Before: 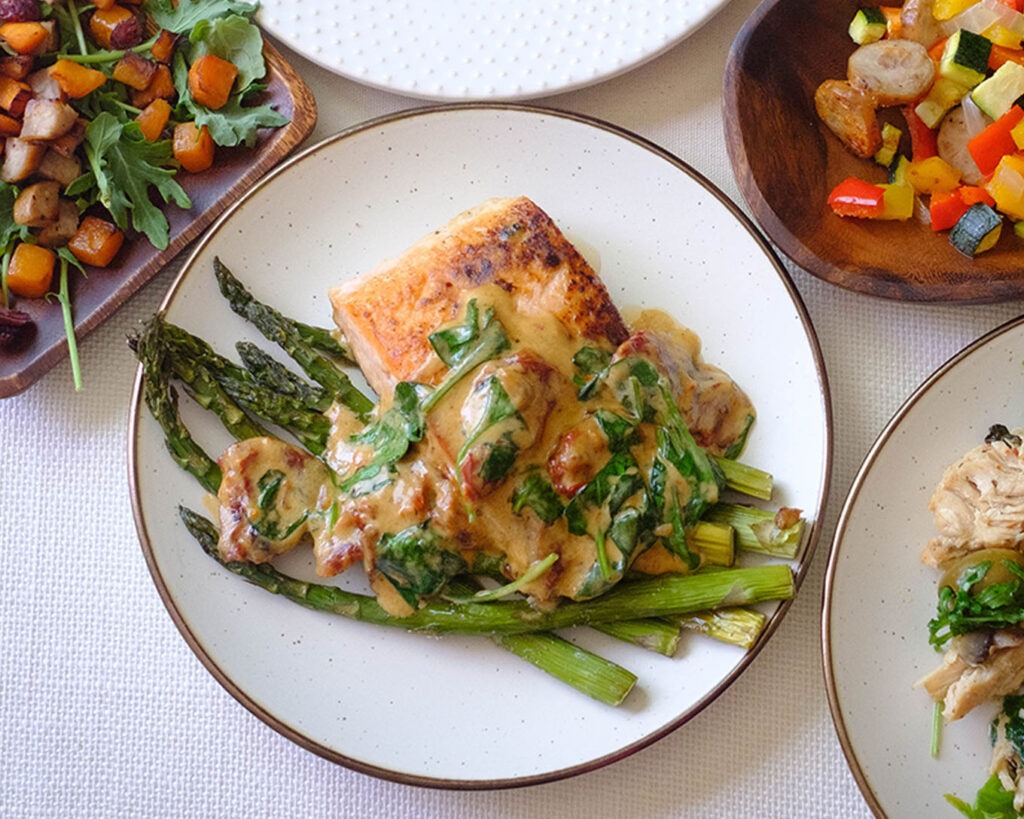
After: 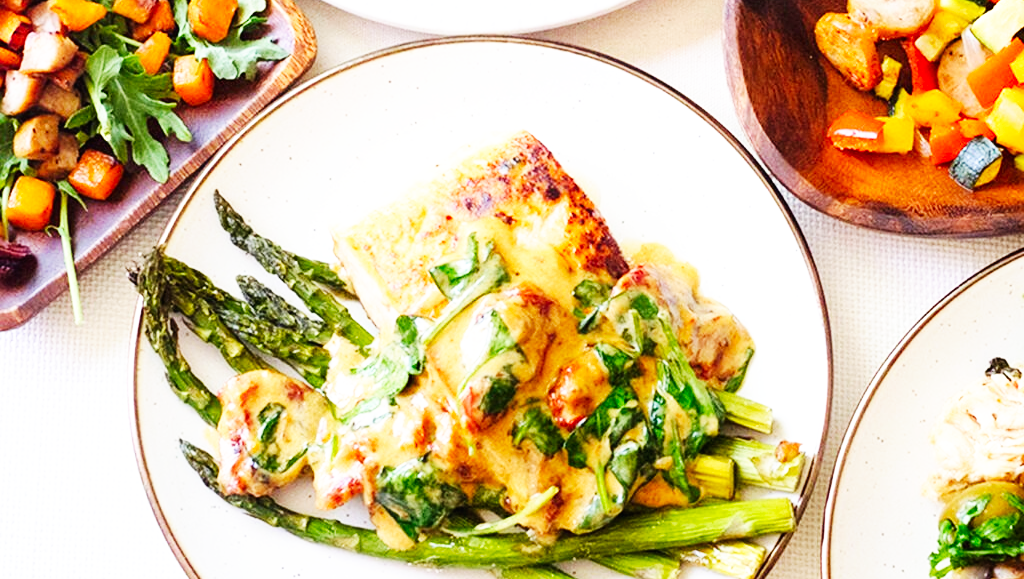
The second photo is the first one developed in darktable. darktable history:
crop and rotate: top 8.293%, bottom 20.996%
exposure: exposure 0.375 EV, compensate highlight preservation false
base curve: curves: ch0 [(0, 0) (0.007, 0.004) (0.027, 0.03) (0.046, 0.07) (0.207, 0.54) (0.442, 0.872) (0.673, 0.972) (1, 1)], preserve colors none
